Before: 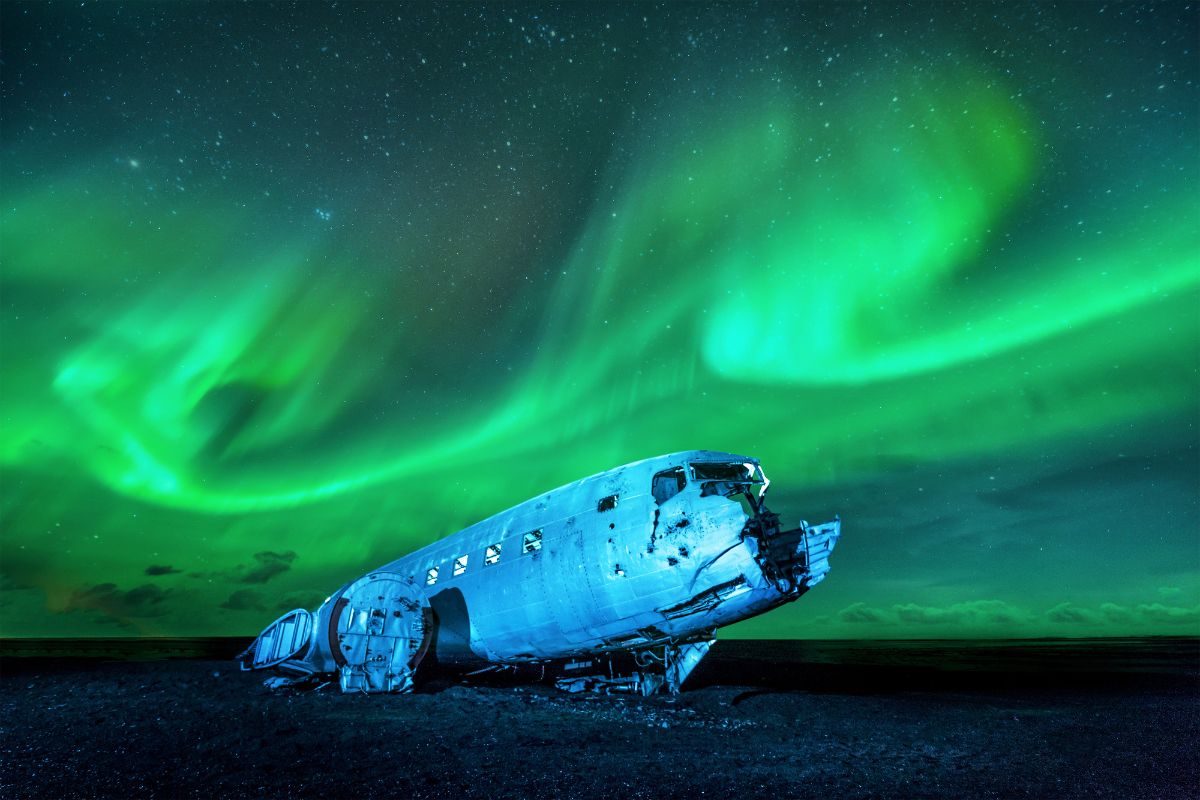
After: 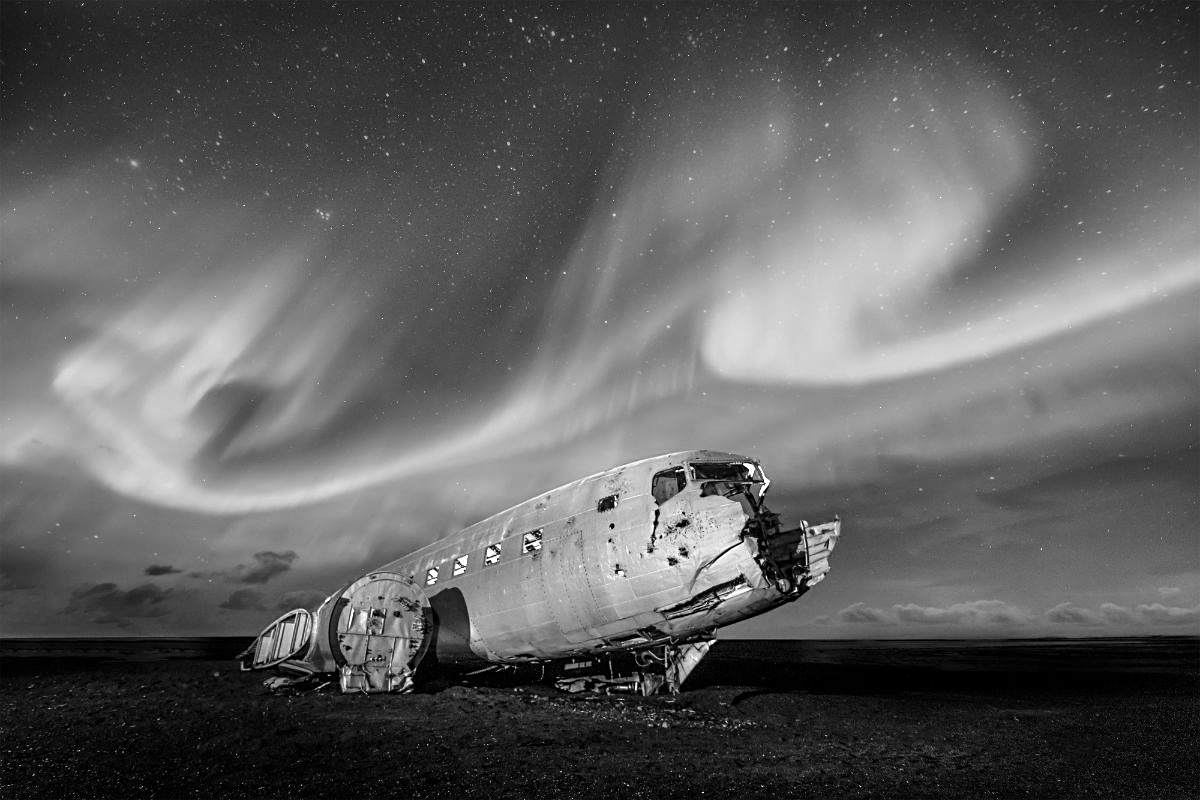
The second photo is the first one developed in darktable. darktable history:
monochrome: a 1.94, b -0.638
sharpen: on, module defaults
